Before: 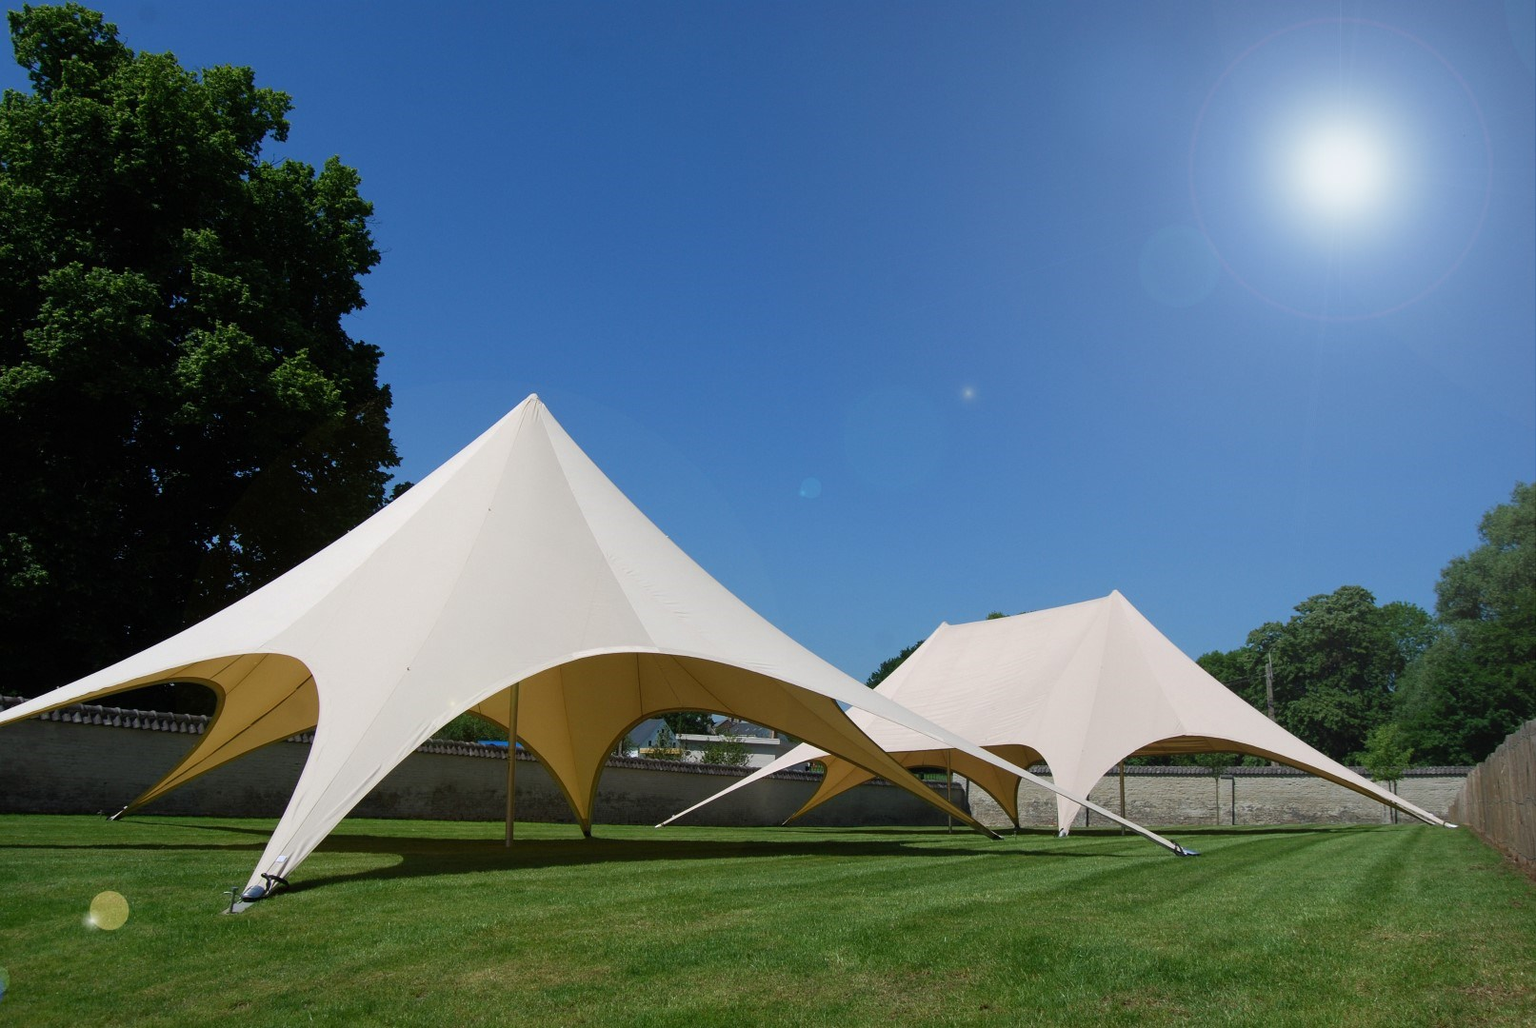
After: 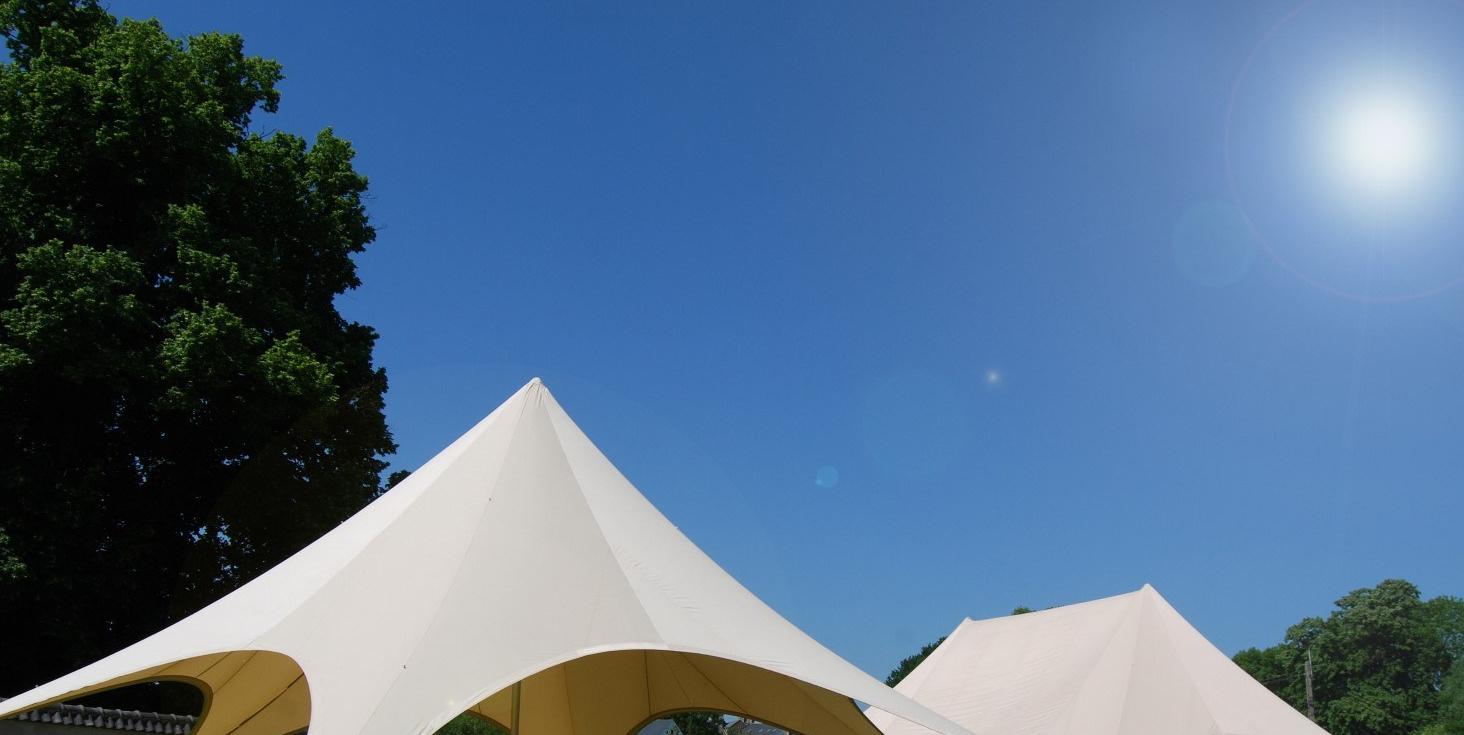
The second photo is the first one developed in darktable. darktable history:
crop: left 1.536%, top 3.392%, right 7.664%, bottom 28.498%
